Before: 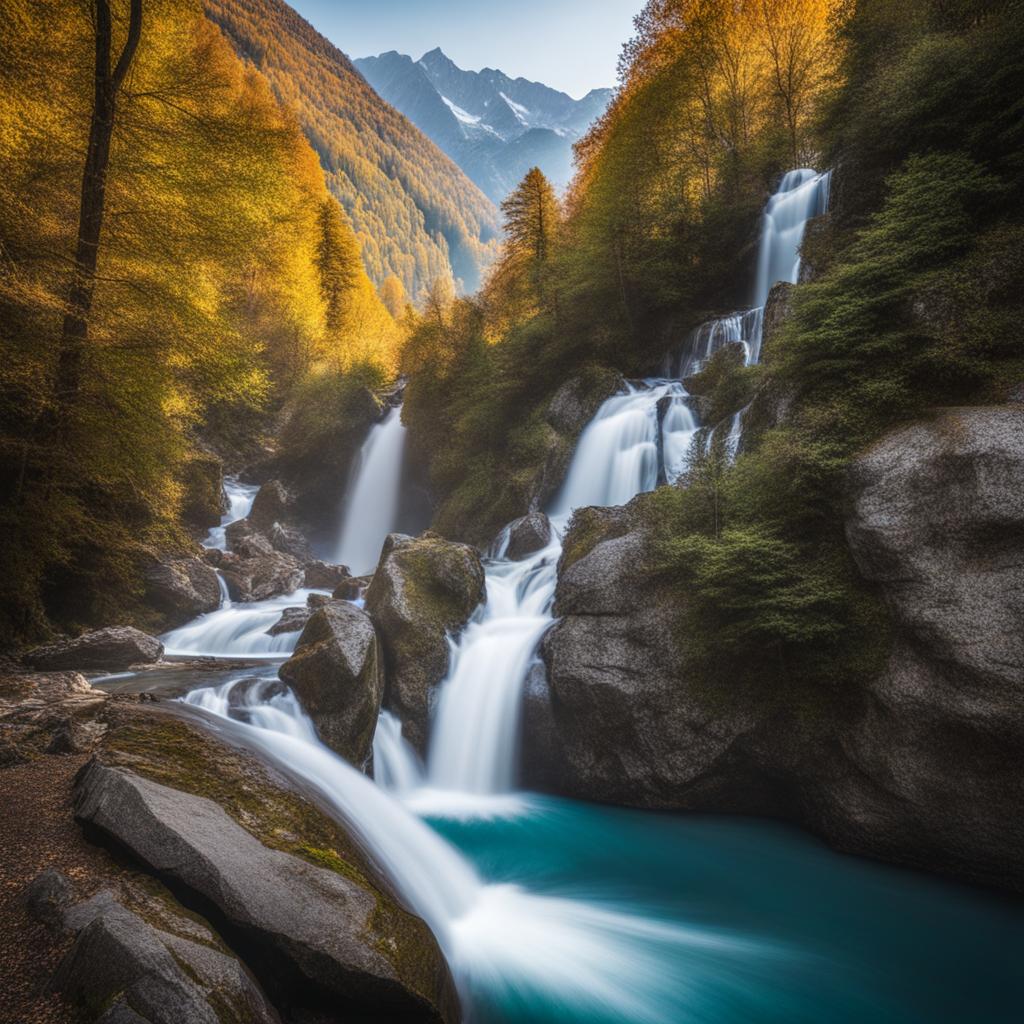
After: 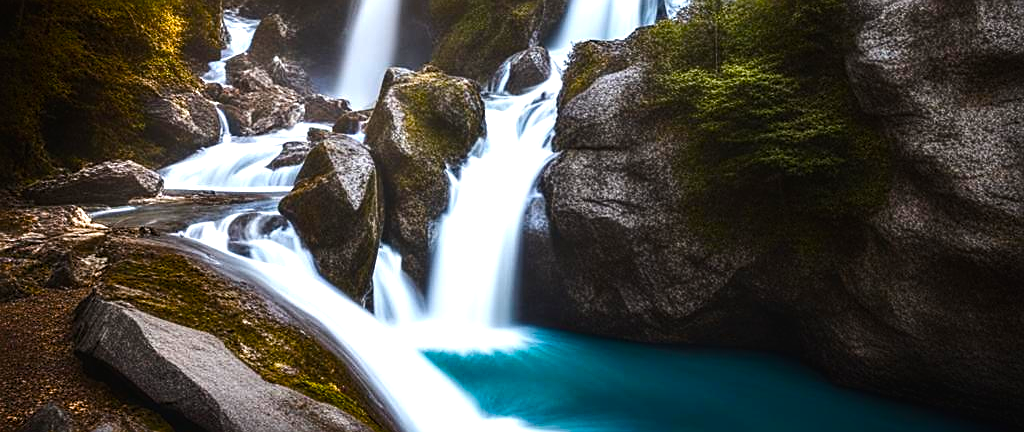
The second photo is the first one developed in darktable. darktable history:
tone equalizer: -8 EV -1.08 EV, -7 EV -1.01 EV, -6 EV -0.867 EV, -5 EV -0.578 EV, -3 EV 0.578 EV, -2 EV 0.867 EV, -1 EV 1.01 EV, +0 EV 1.08 EV, edges refinement/feathering 500, mask exposure compensation -1.57 EV, preserve details no
color balance rgb: perceptual saturation grading › global saturation 45%, perceptual saturation grading › highlights -25%, perceptual saturation grading › shadows 50%, perceptual brilliance grading › global brilliance 3%, global vibrance 3%
crop: top 45.551%, bottom 12.262%
sharpen: on, module defaults
